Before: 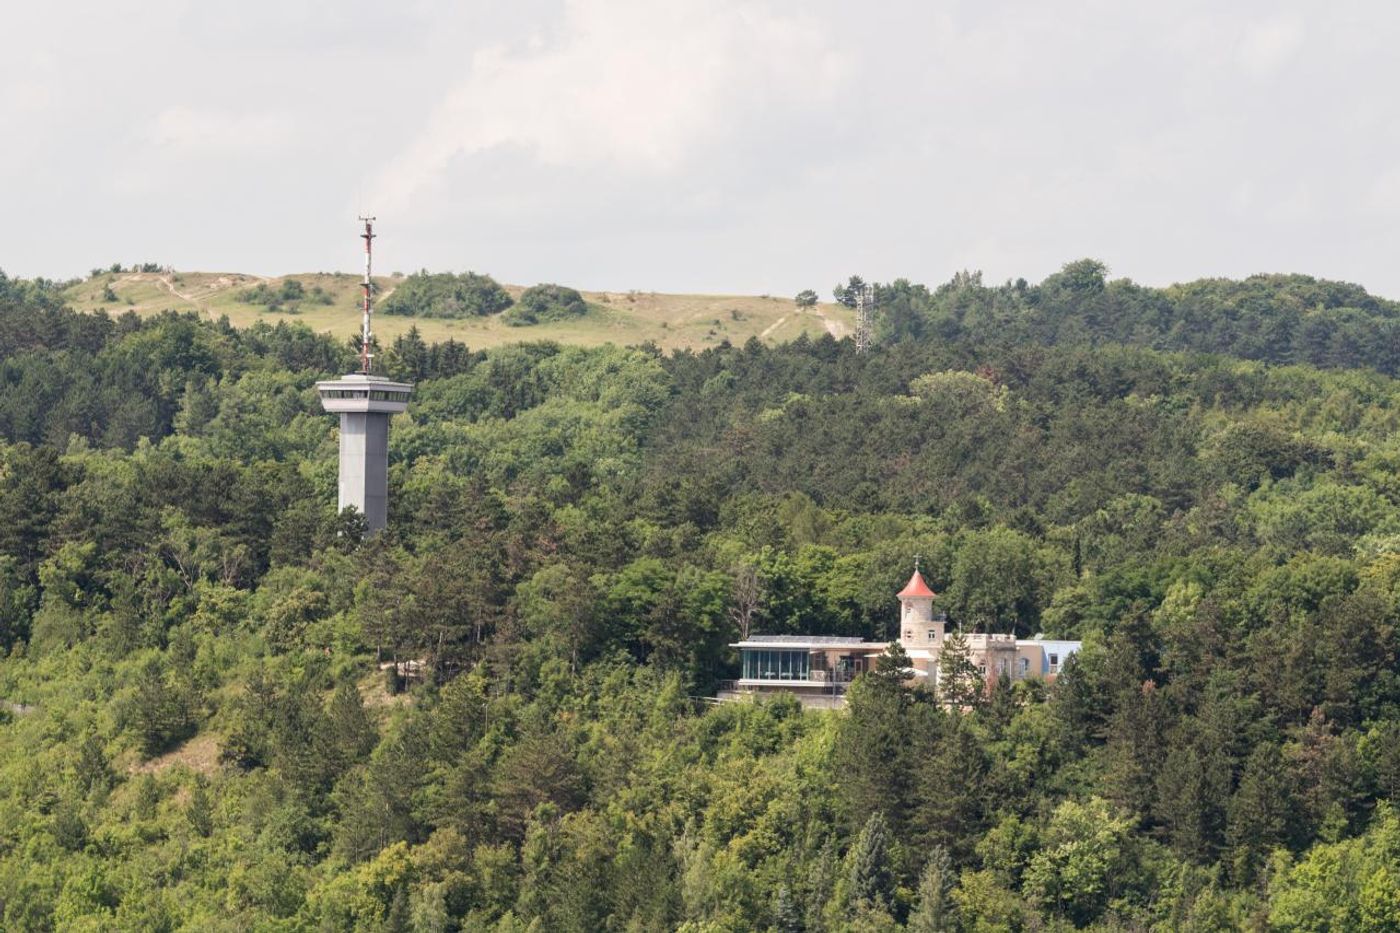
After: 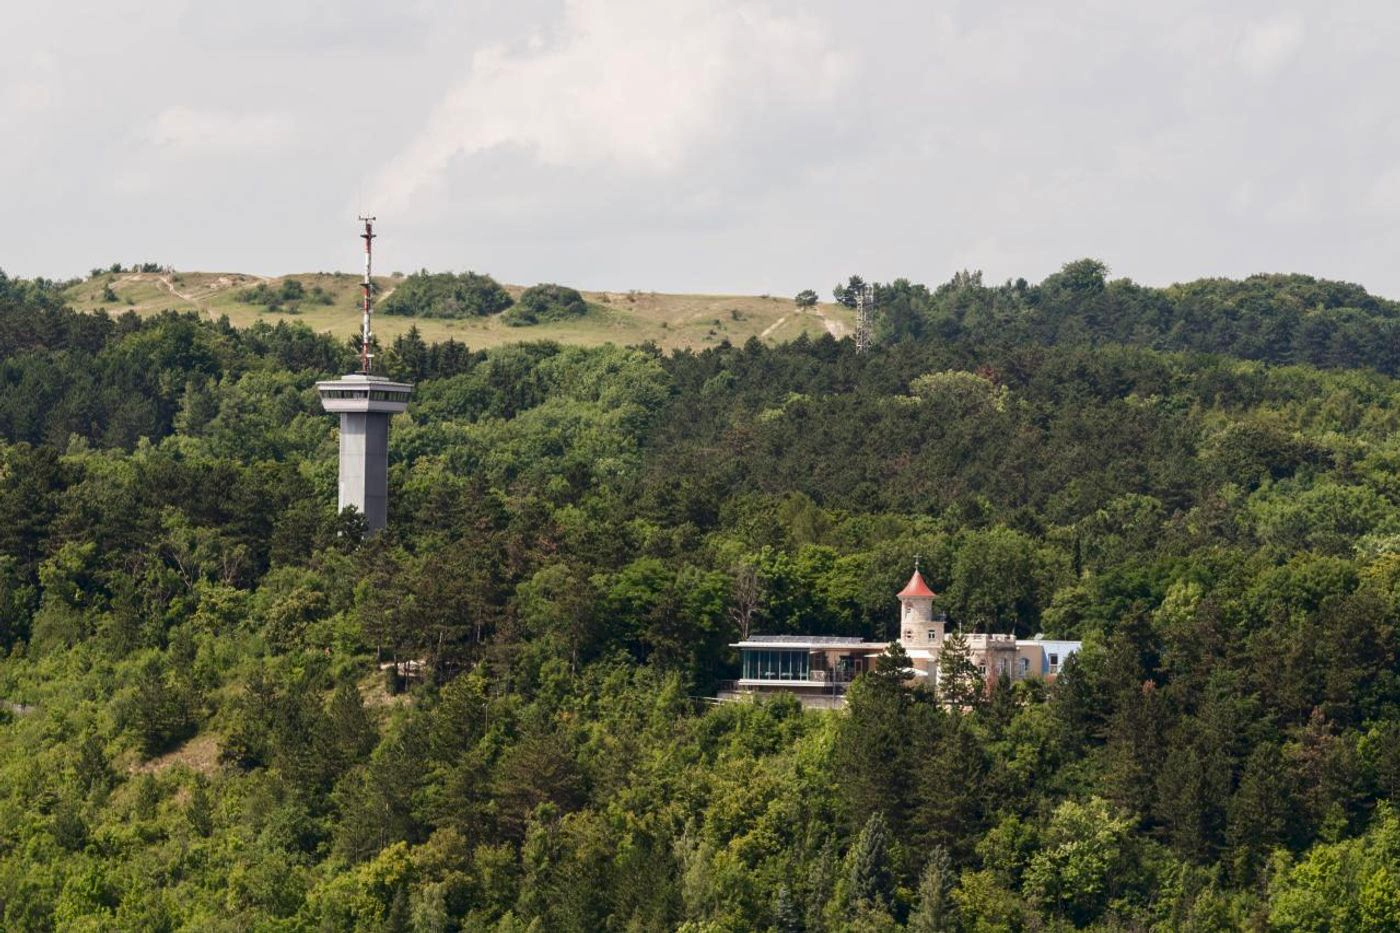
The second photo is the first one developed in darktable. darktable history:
contrast brightness saturation: brightness -0.216, saturation 0.083
